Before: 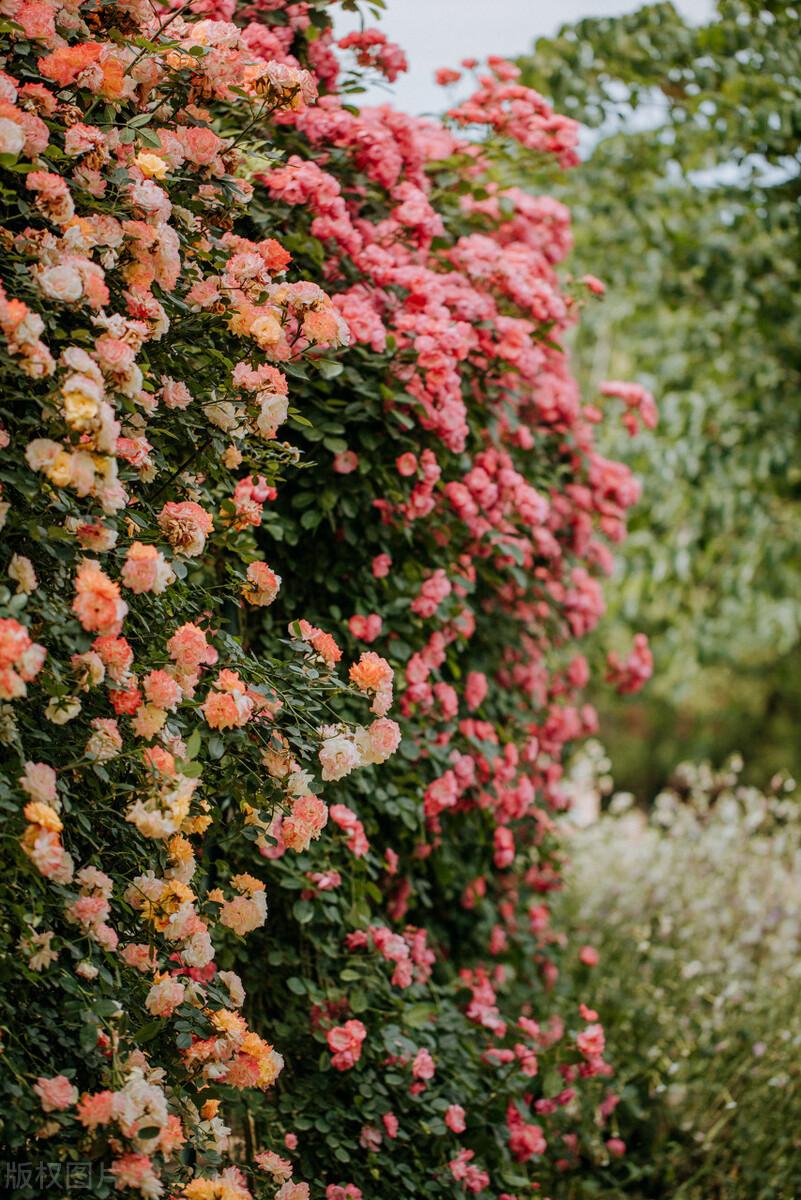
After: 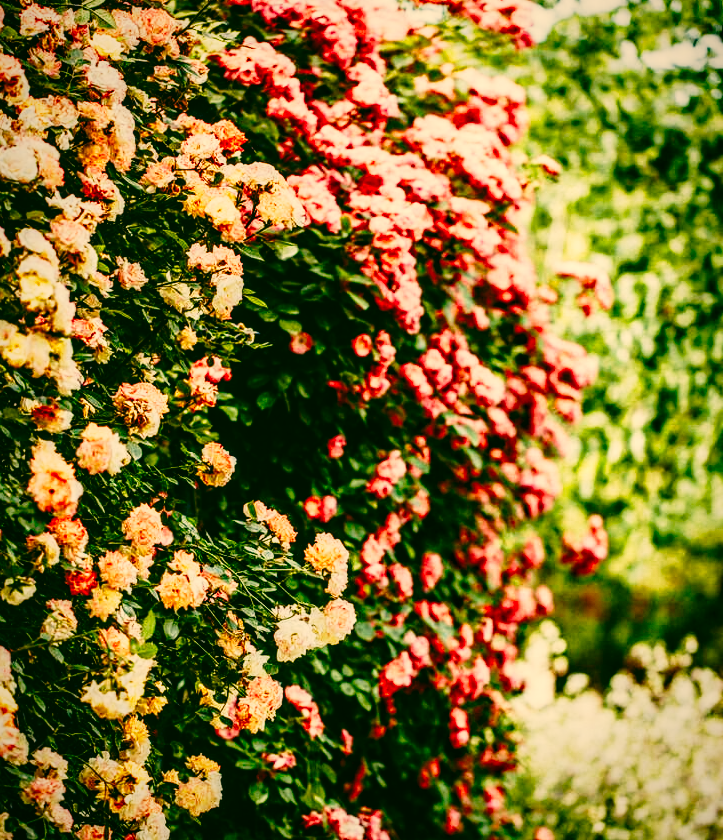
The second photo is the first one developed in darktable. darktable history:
crop: left 5.625%, top 9.955%, right 3.813%, bottom 19.009%
local contrast: on, module defaults
tone curve: curves: ch0 [(0, 0) (0.042, 0.01) (0.223, 0.123) (0.59, 0.574) (0.802, 0.868) (1, 1)], preserve colors none
color balance rgb: perceptual saturation grading › global saturation 20%, perceptual saturation grading › highlights -49.493%, perceptual saturation grading › shadows 25.088%, saturation formula JzAzBz (2021)
base curve: curves: ch0 [(0, 0) (0.028, 0.03) (0.121, 0.232) (0.46, 0.748) (0.859, 0.968) (1, 1)], preserve colors none
color correction: highlights a* 4.88, highlights b* 23.87, shadows a* -15.95, shadows b* 3.91
vignetting: fall-off start 80.46%, fall-off radius 61.44%, brightness -0.376, saturation 0.004, automatic ratio true, width/height ratio 1.422
